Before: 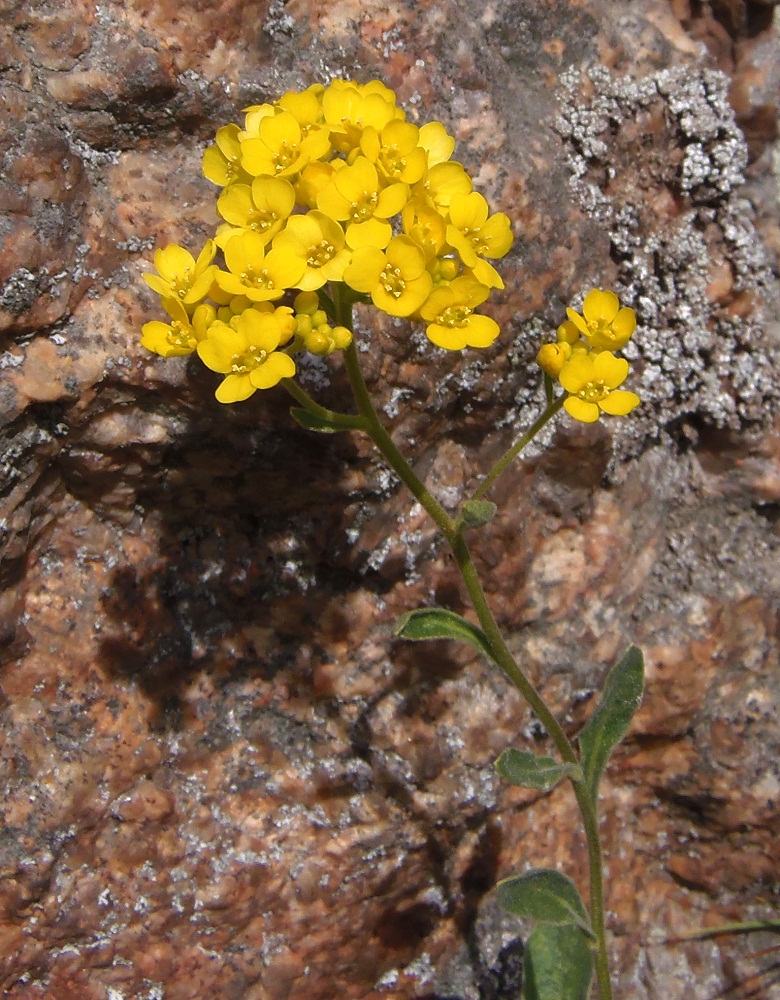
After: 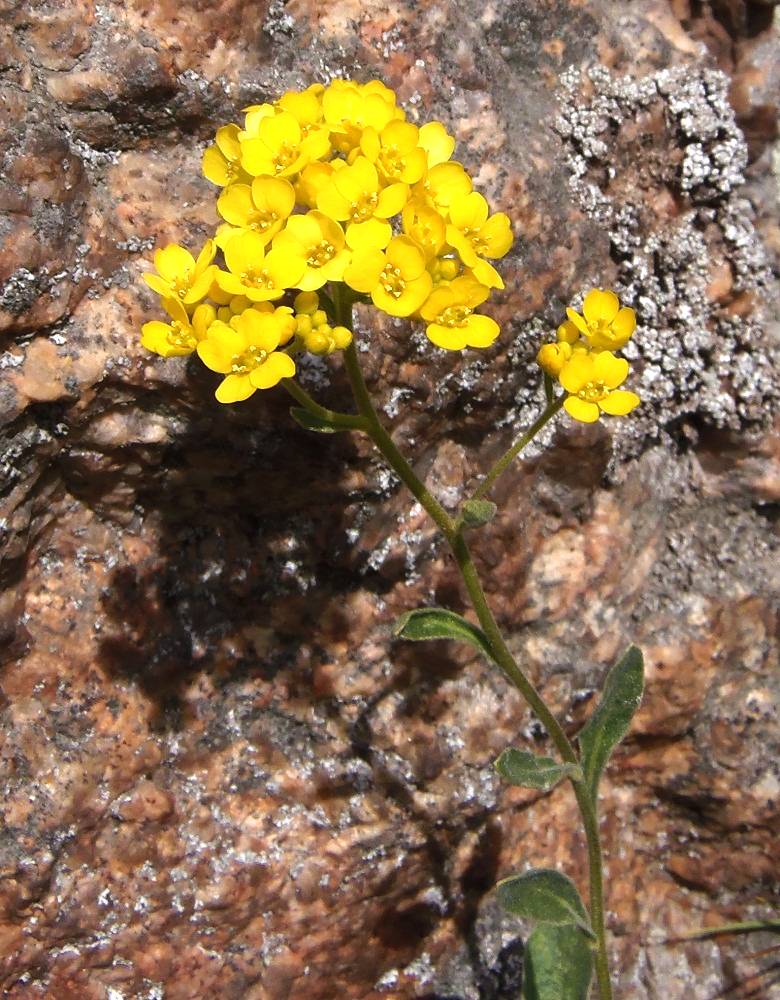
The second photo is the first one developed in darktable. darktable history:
exposure: exposure 0.2 EV, compensate highlight preservation false
tone equalizer: -8 EV -0.417 EV, -7 EV -0.389 EV, -6 EV -0.333 EV, -5 EV -0.222 EV, -3 EV 0.222 EV, -2 EV 0.333 EV, -1 EV 0.389 EV, +0 EV 0.417 EV, edges refinement/feathering 500, mask exposure compensation -1.57 EV, preserve details no
